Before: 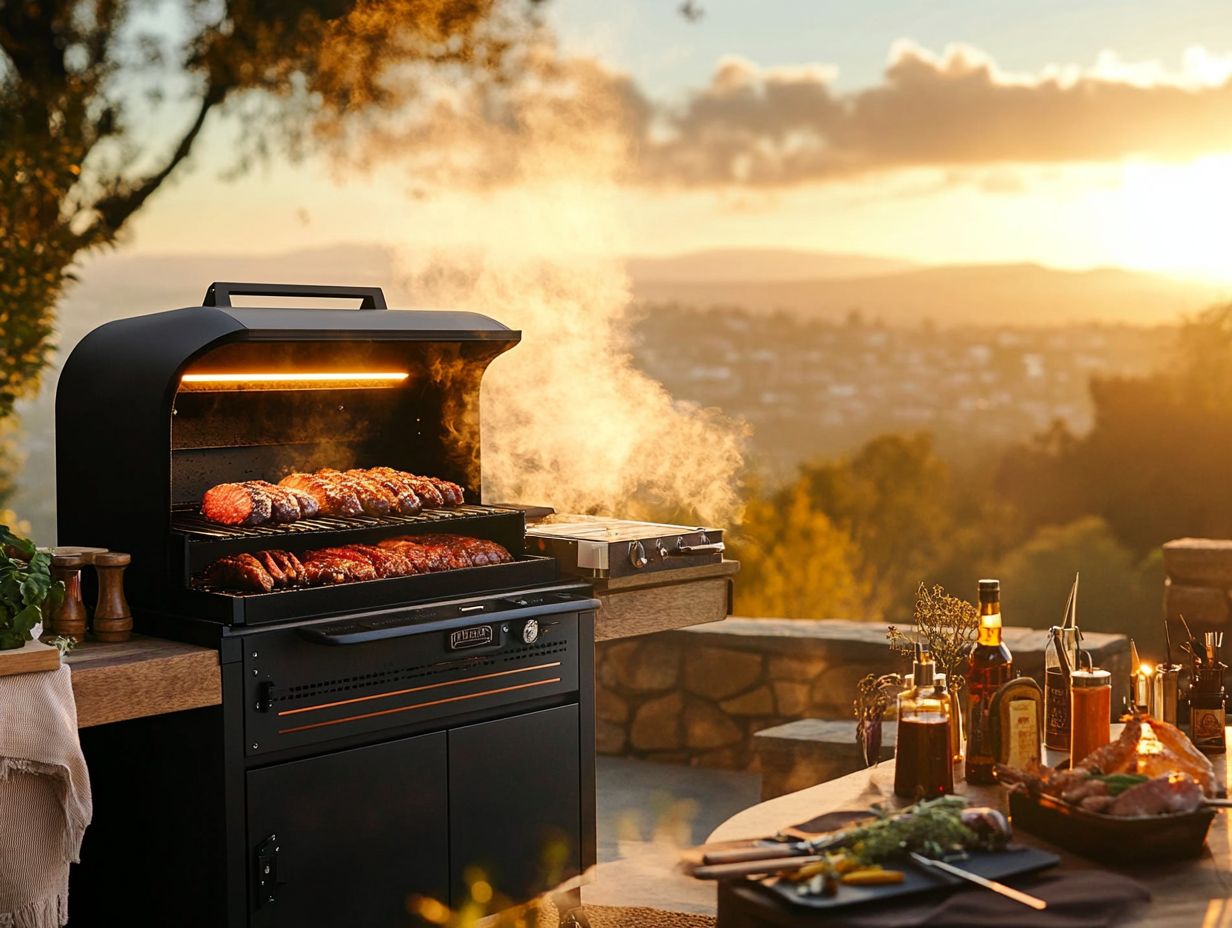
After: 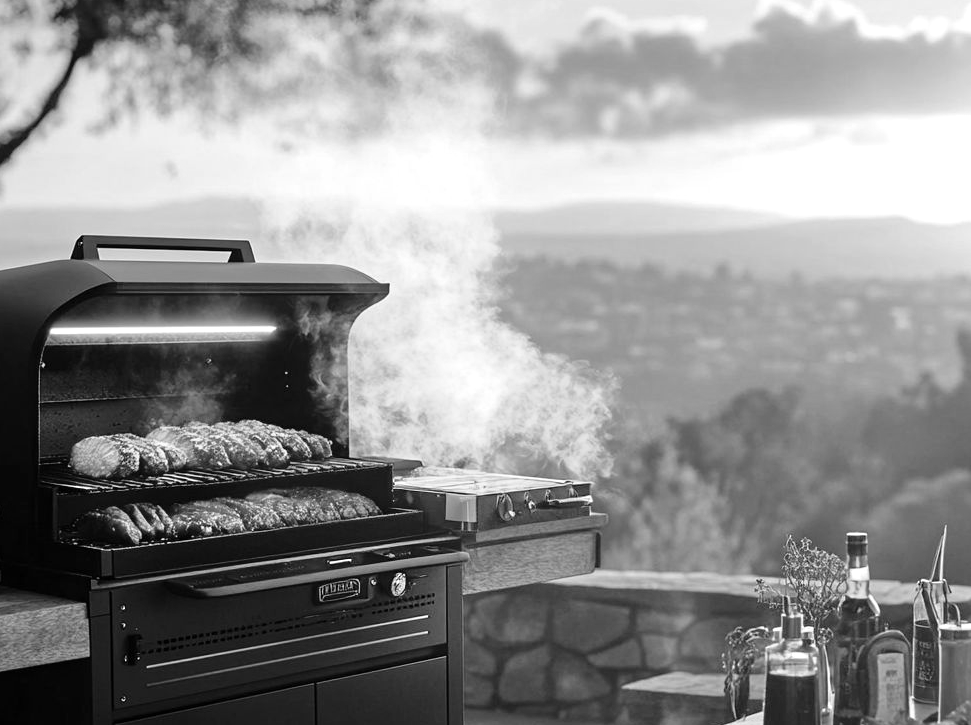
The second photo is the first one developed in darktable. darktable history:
exposure: exposure 0.078 EV, compensate highlight preservation false
crop and rotate: left 10.77%, top 5.1%, right 10.41%, bottom 16.76%
monochrome: on, module defaults
white balance: red 1.05, blue 1.072
tone equalizer: -8 EV 0.001 EV, -7 EV -0.004 EV, -6 EV 0.009 EV, -5 EV 0.032 EV, -4 EV 0.276 EV, -3 EV 0.644 EV, -2 EV 0.584 EV, -1 EV 0.187 EV, +0 EV 0.024 EV
